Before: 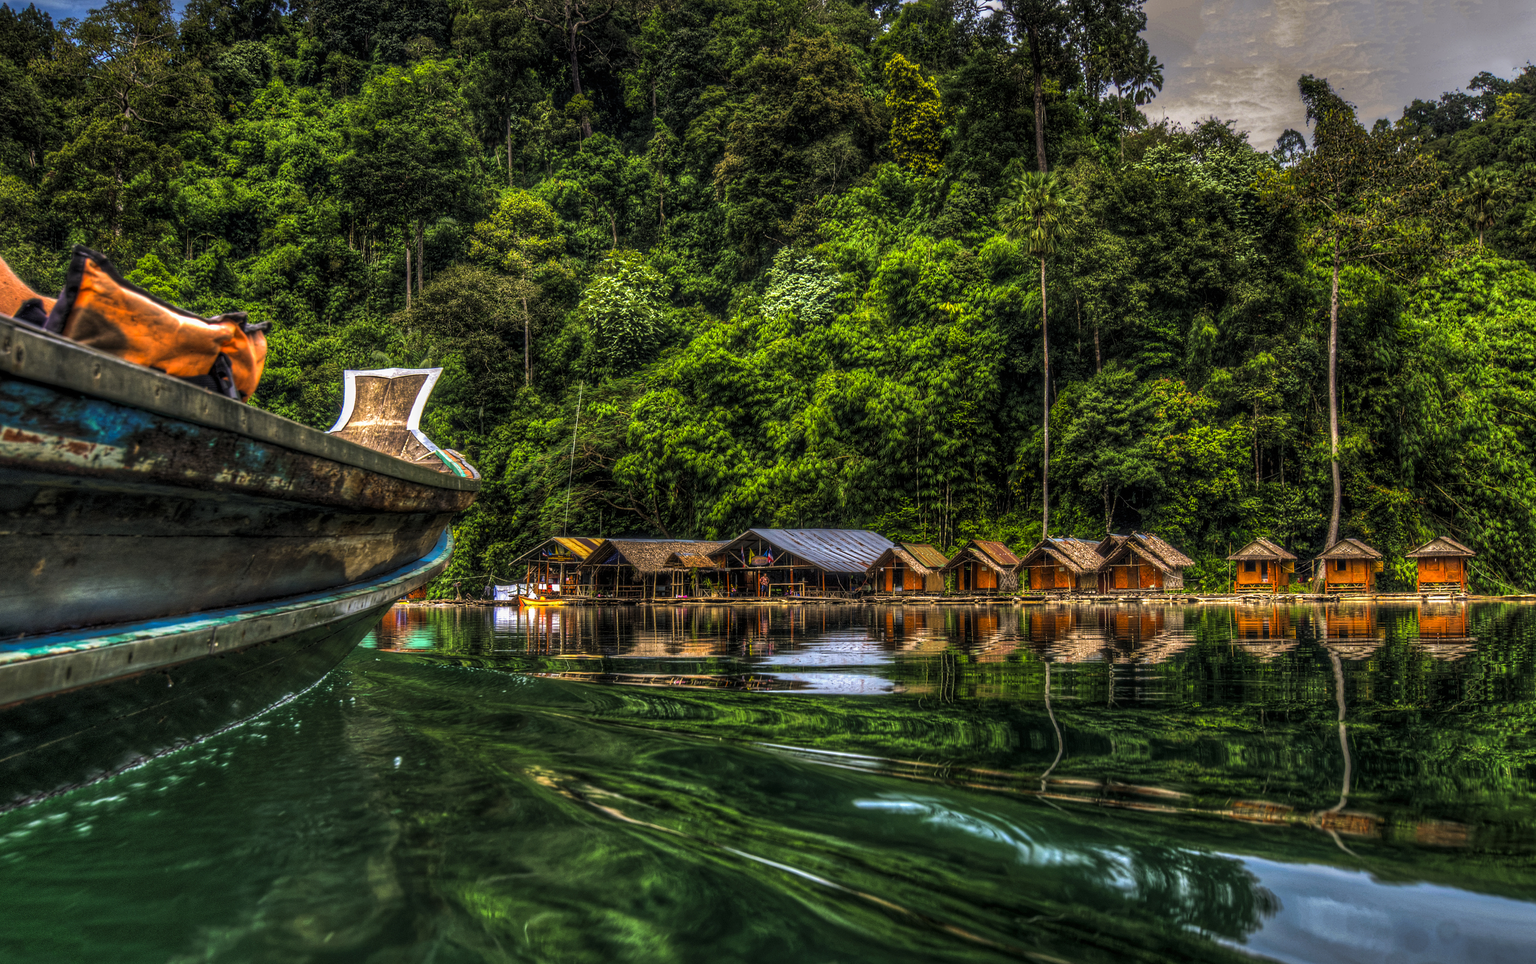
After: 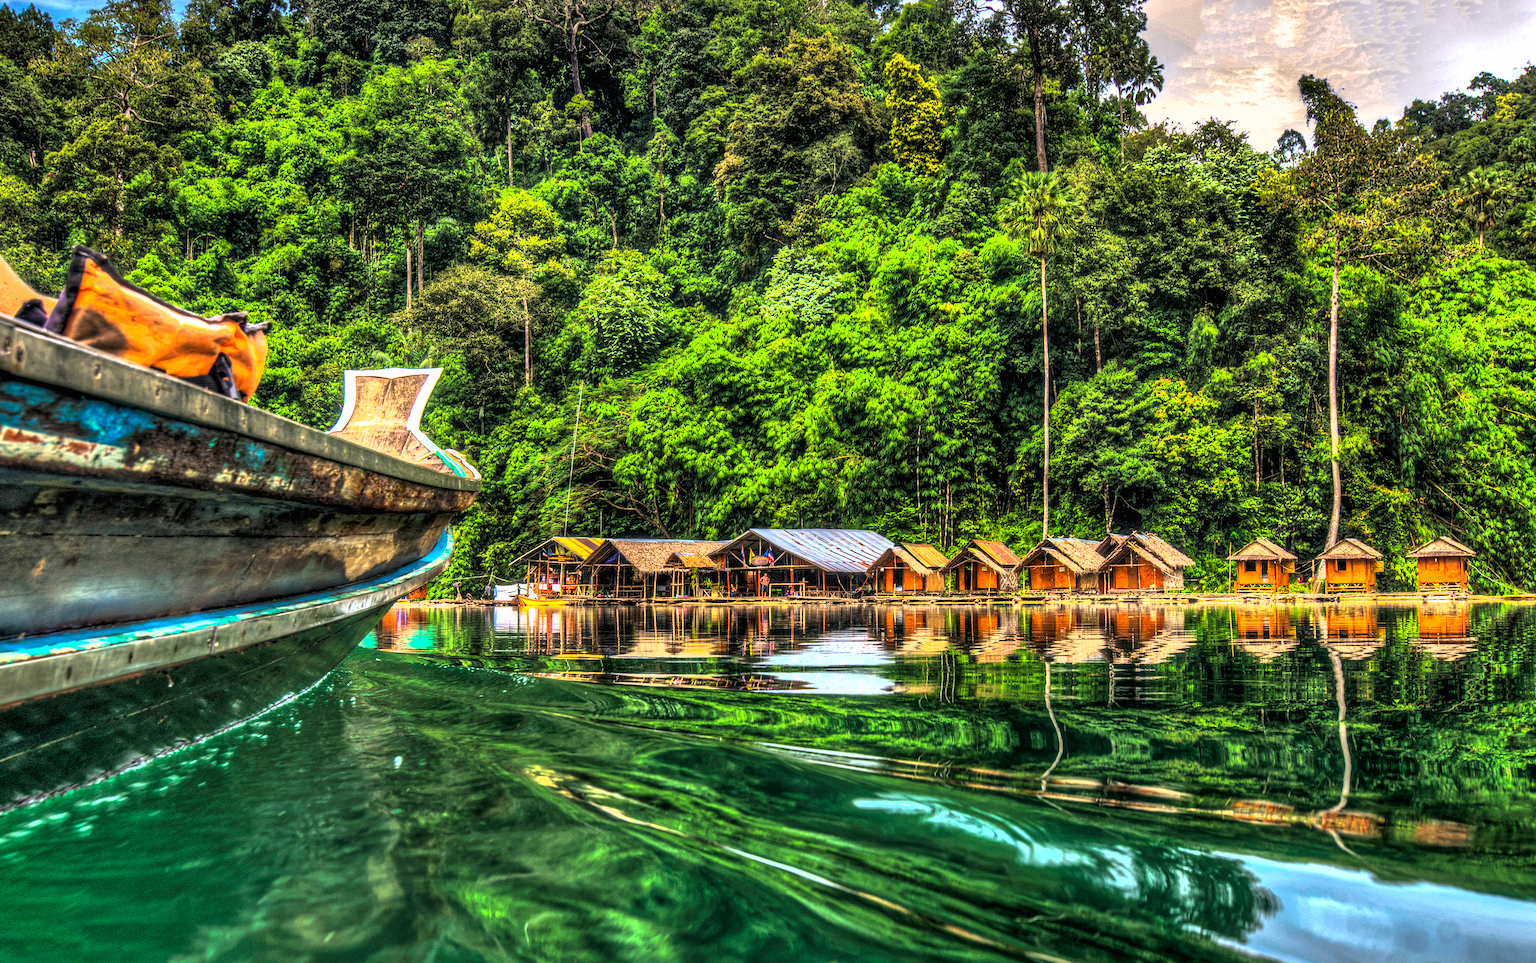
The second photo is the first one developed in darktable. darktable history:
shadows and highlights: soften with gaussian
exposure: black level correction 0, exposure 1.608 EV, compensate highlight preservation false
